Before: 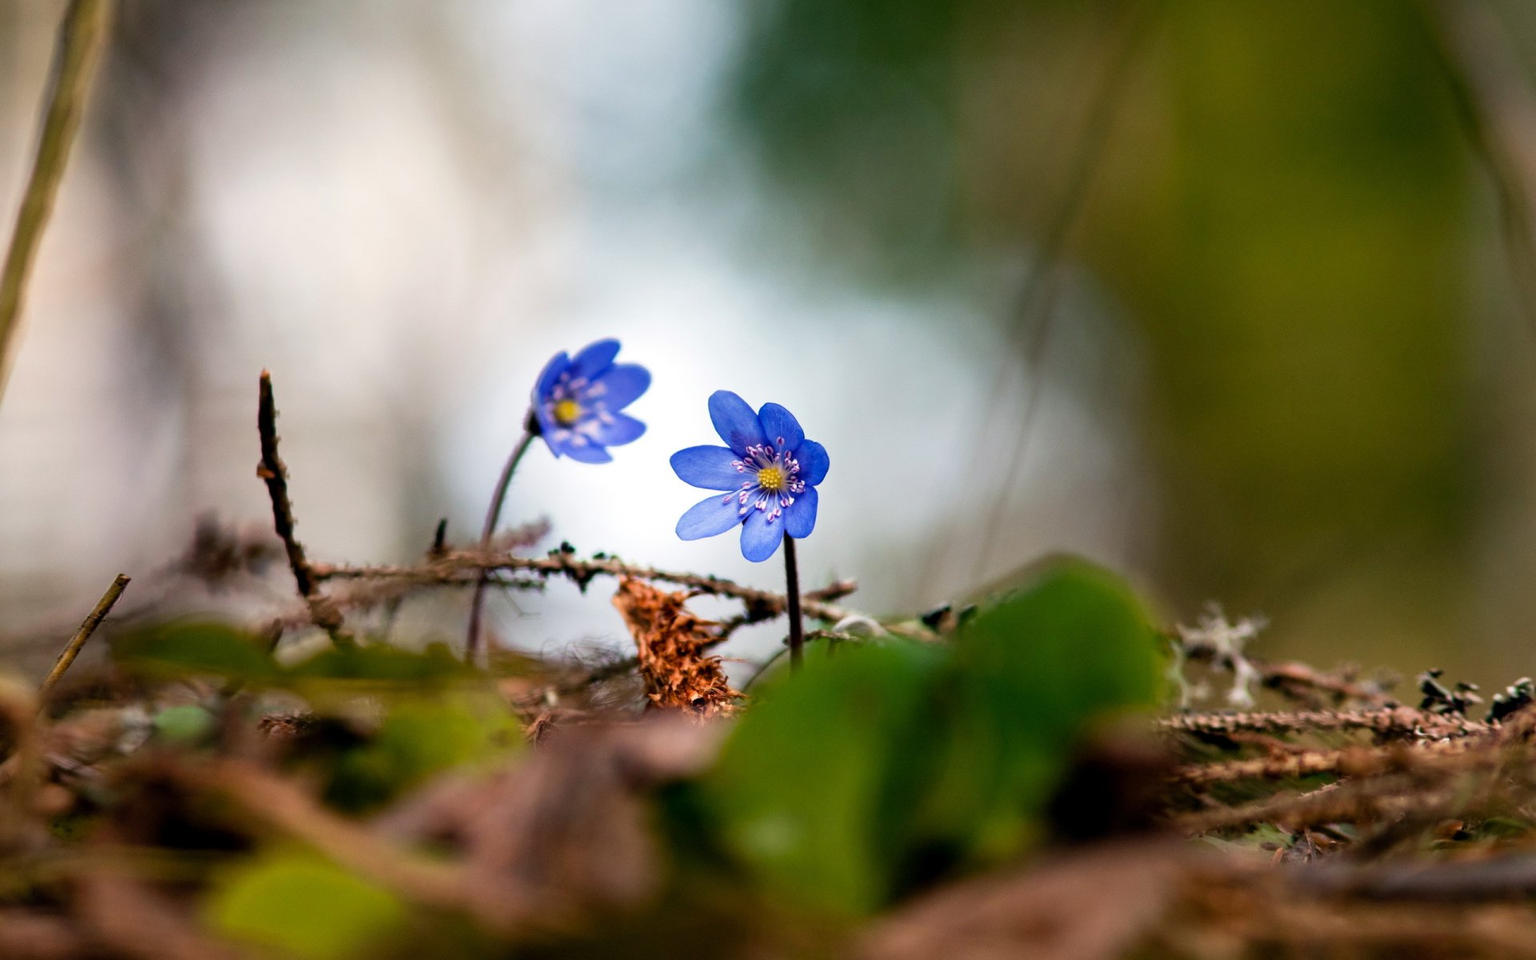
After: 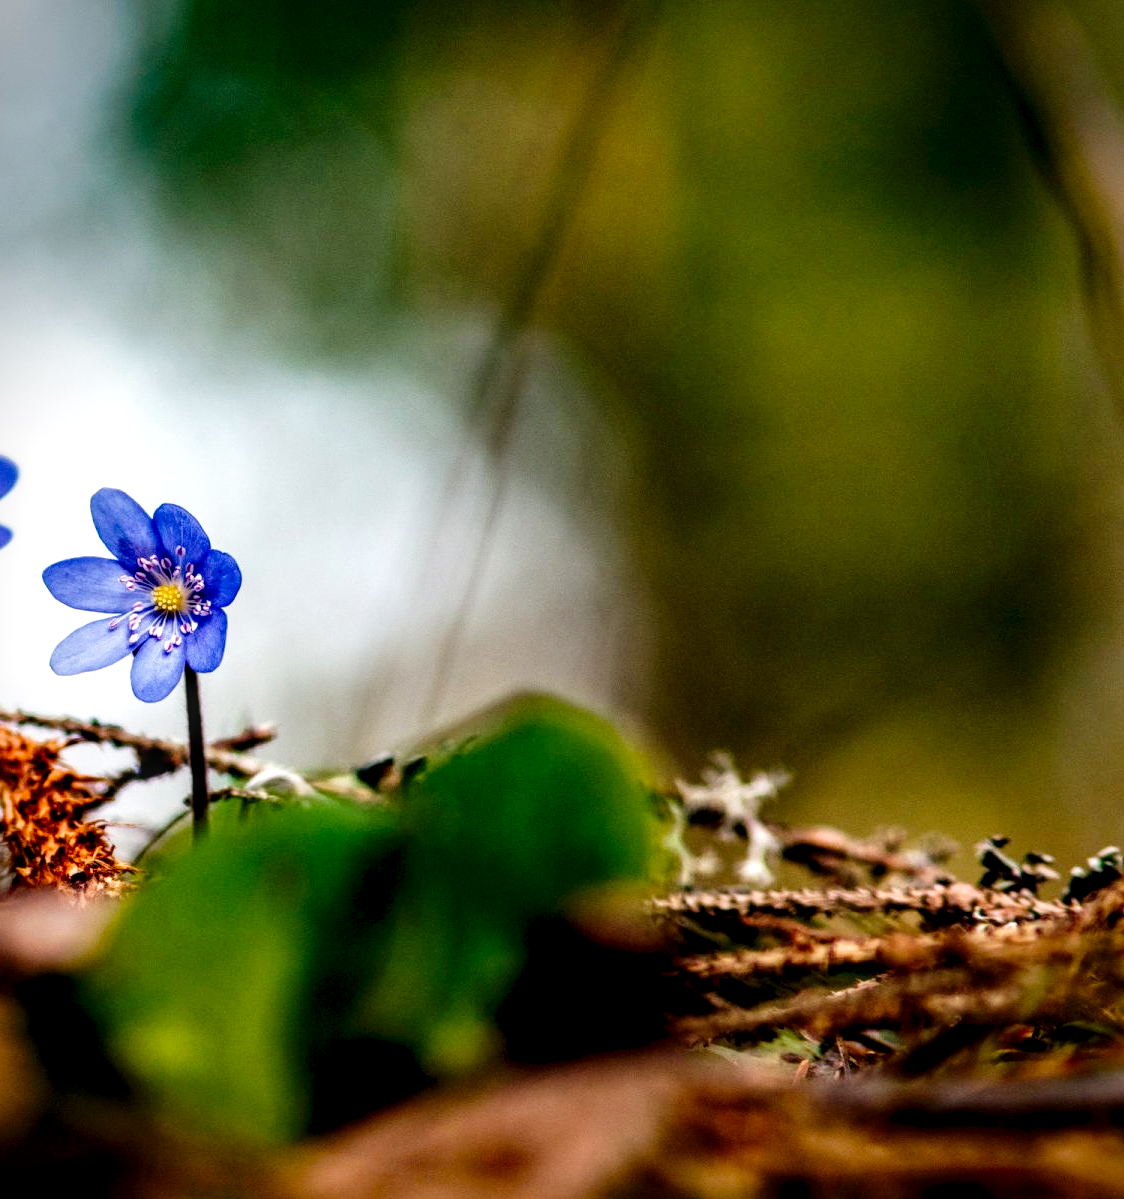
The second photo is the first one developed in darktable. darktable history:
vignetting: saturation 0.38
local contrast: detail 155%
crop: left 41.434%
tone curve: curves: ch0 [(0, 0) (0.003, 0) (0.011, 0.002) (0.025, 0.004) (0.044, 0.007) (0.069, 0.015) (0.1, 0.025) (0.136, 0.04) (0.177, 0.09) (0.224, 0.152) (0.277, 0.239) (0.335, 0.335) (0.399, 0.43) (0.468, 0.524) (0.543, 0.621) (0.623, 0.712) (0.709, 0.789) (0.801, 0.871) (0.898, 0.951) (1, 1)], preserve colors none
